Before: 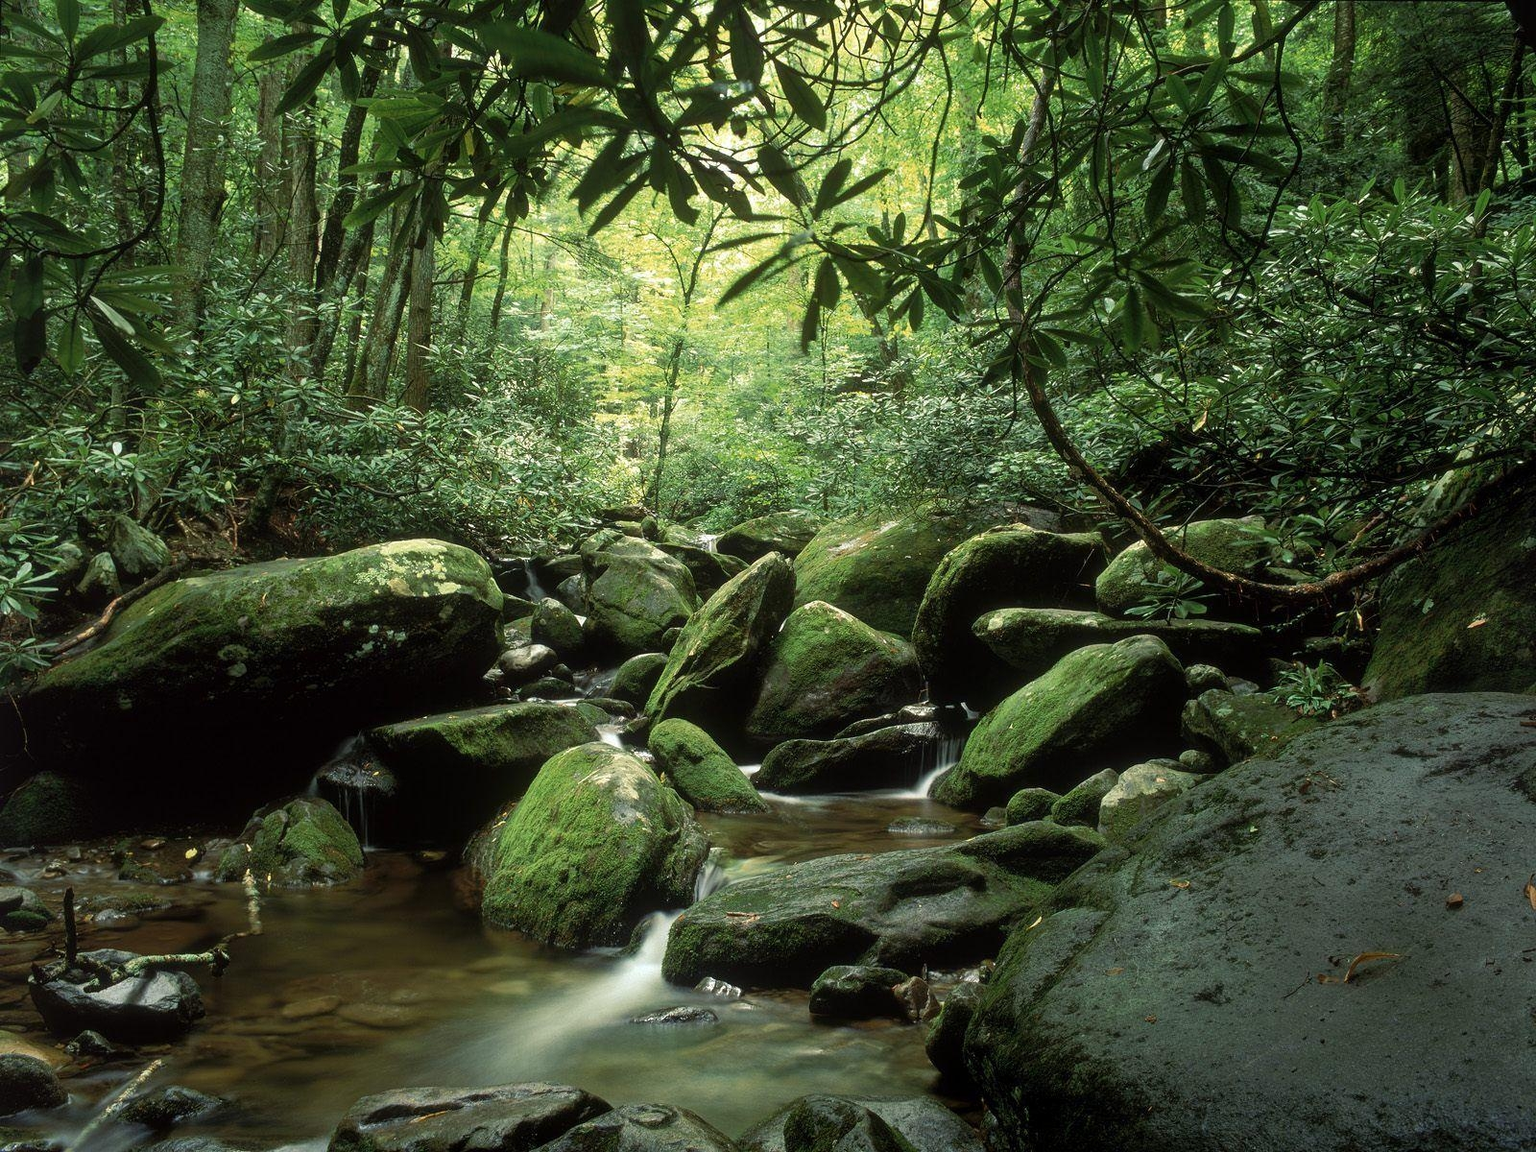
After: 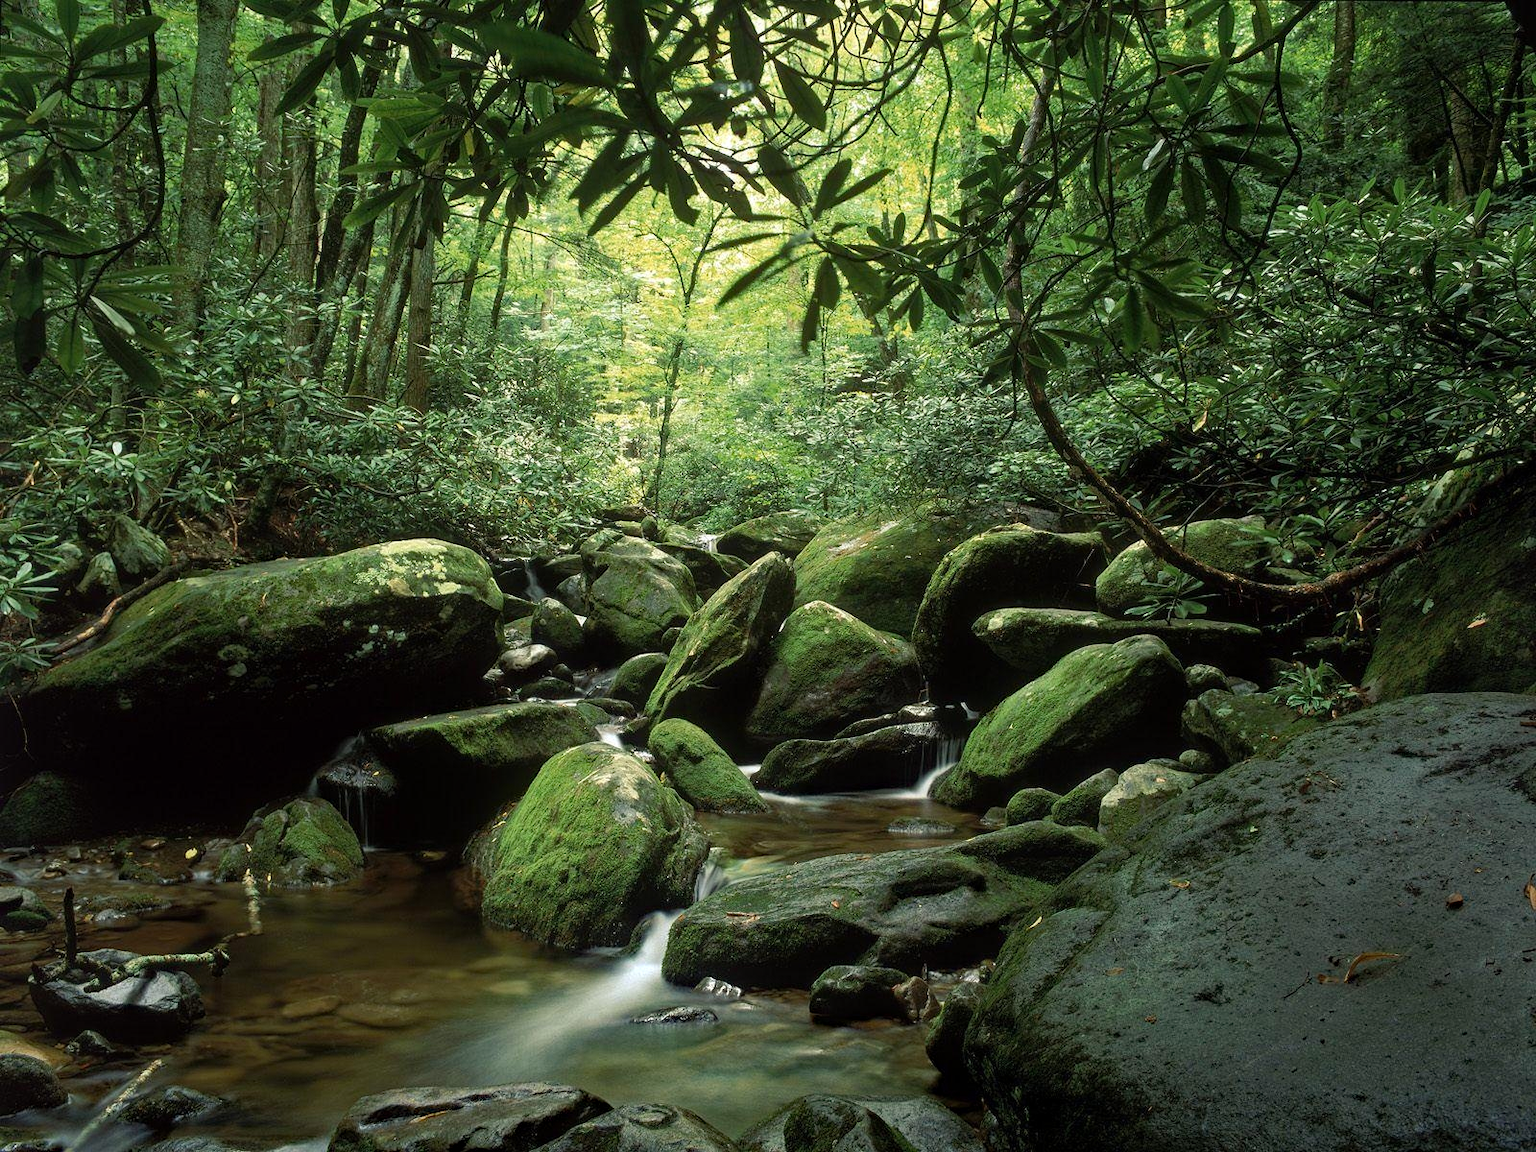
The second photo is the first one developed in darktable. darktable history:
haze removal: strength 0.291, distance 0.251, compatibility mode true, adaptive false
